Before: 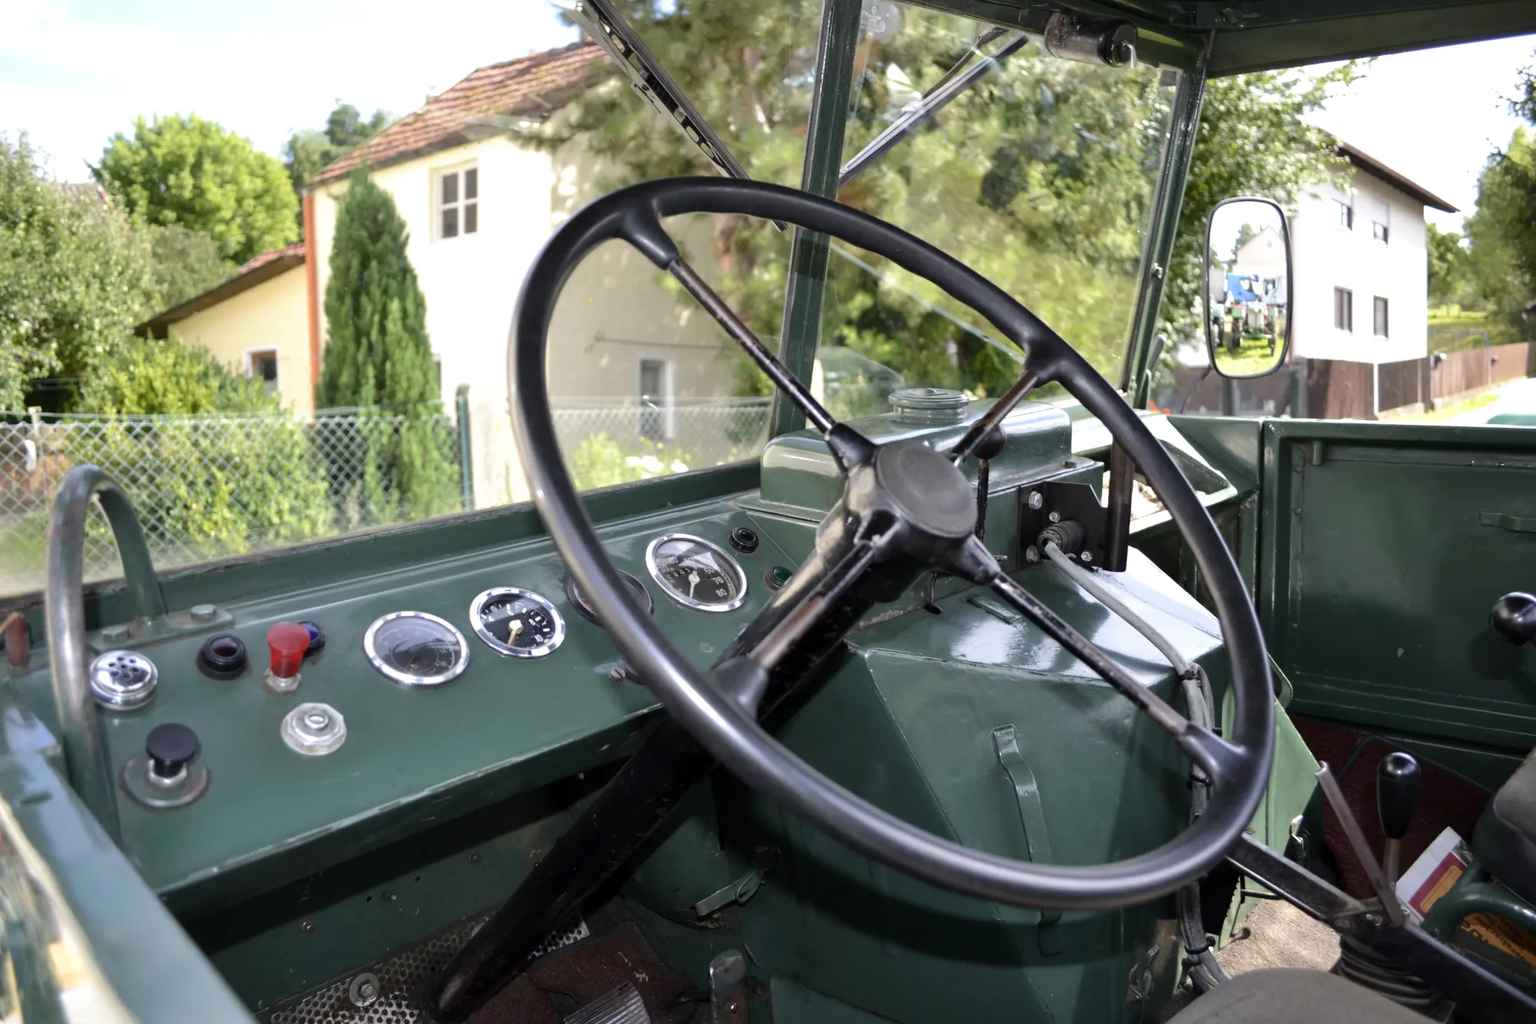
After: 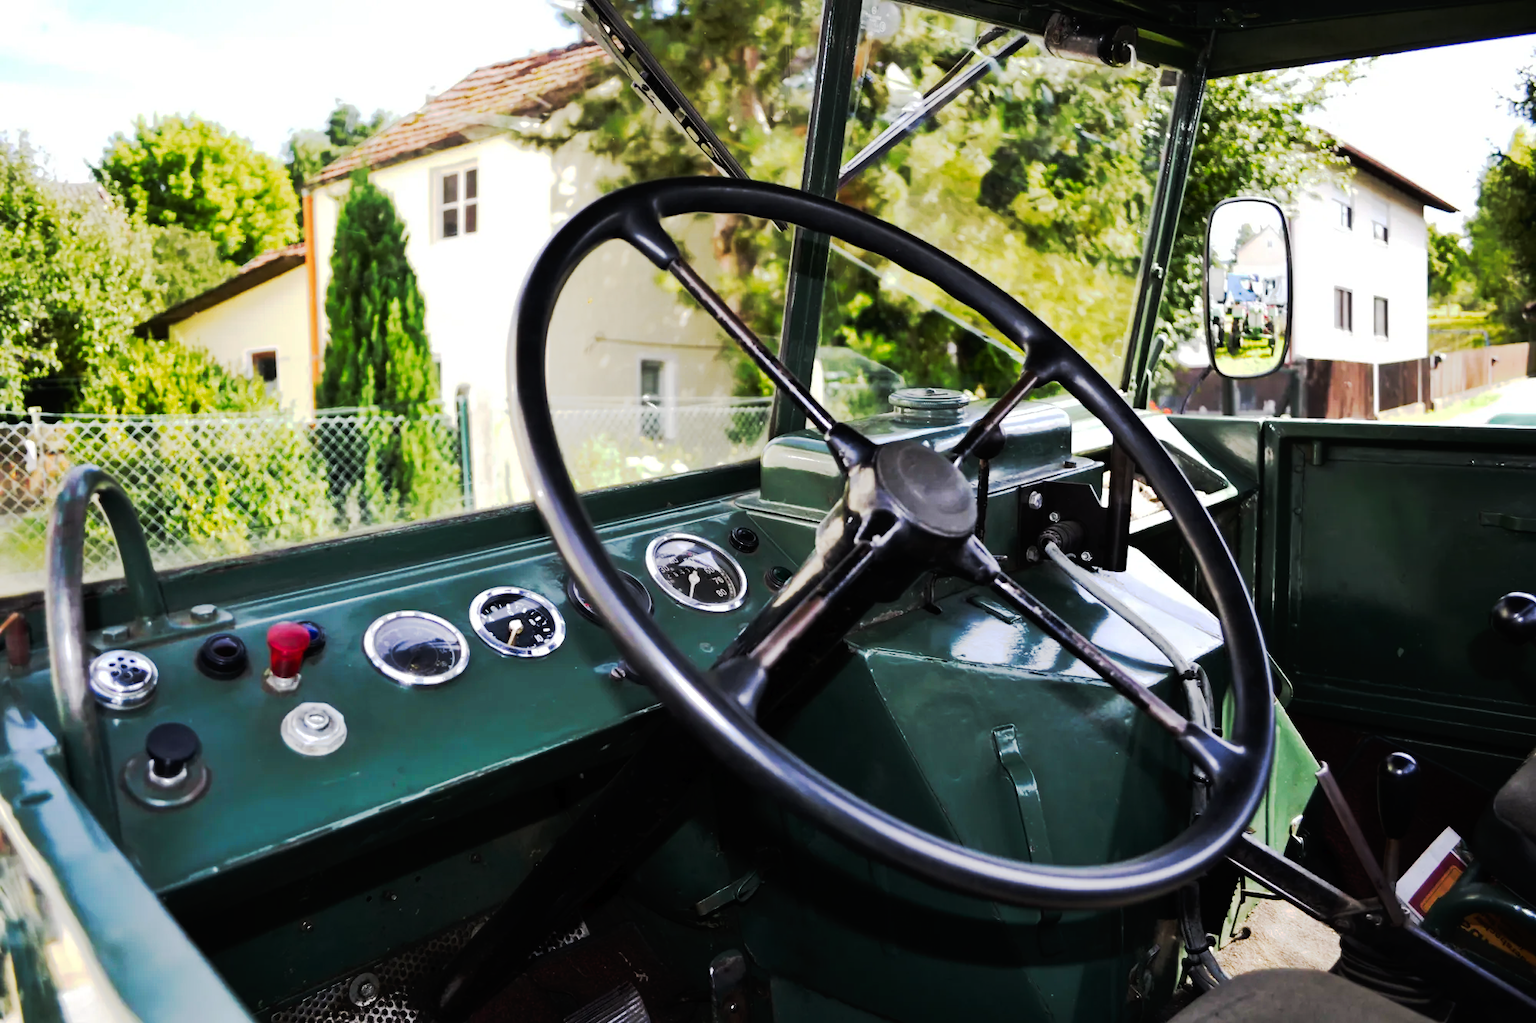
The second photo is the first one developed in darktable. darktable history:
tone equalizer: on, module defaults
tone curve: curves: ch0 [(0, 0) (0.003, 0.005) (0.011, 0.007) (0.025, 0.009) (0.044, 0.013) (0.069, 0.017) (0.1, 0.02) (0.136, 0.029) (0.177, 0.052) (0.224, 0.086) (0.277, 0.129) (0.335, 0.188) (0.399, 0.256) (0.468, 0.361) (0.543, 0.526) (0.623, 0.696) (0.709, 0.784) (0.801, 0.85) (0.898, 0.882) (1, 1)], preserve colors none
